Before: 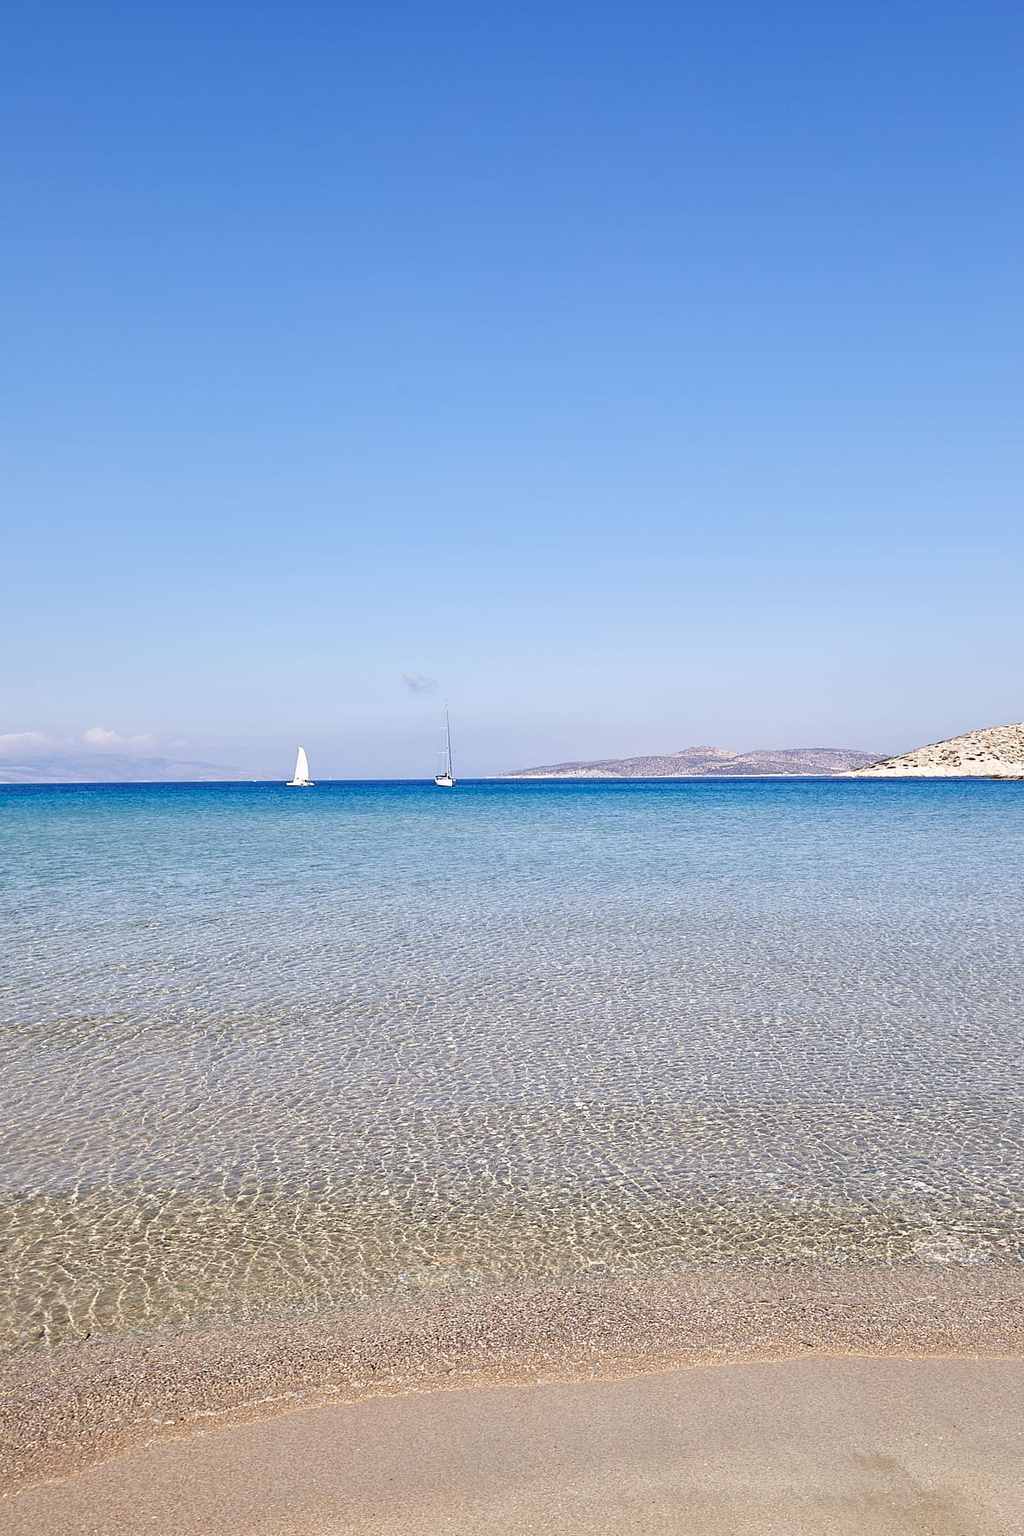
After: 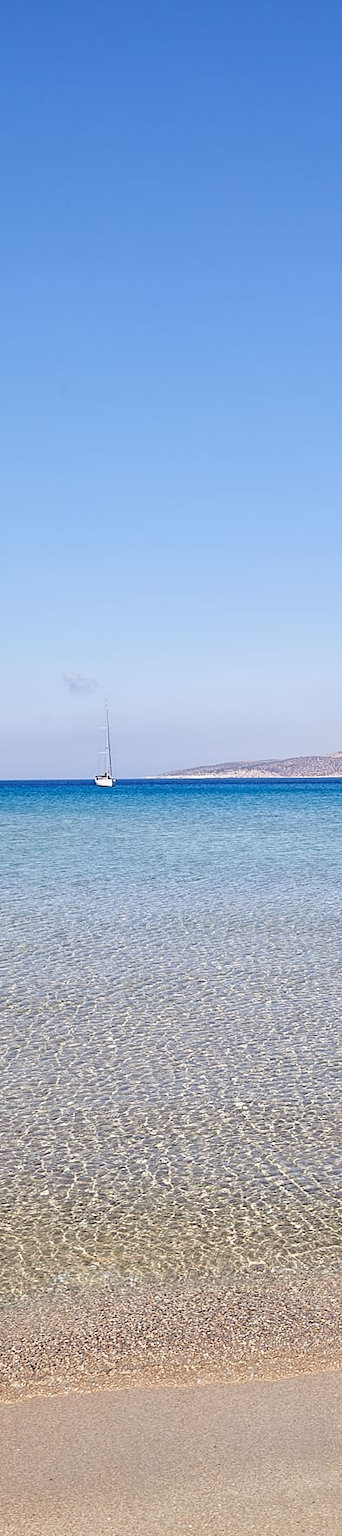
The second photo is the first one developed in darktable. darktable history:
crop: left 33.299%, right 33.177%
